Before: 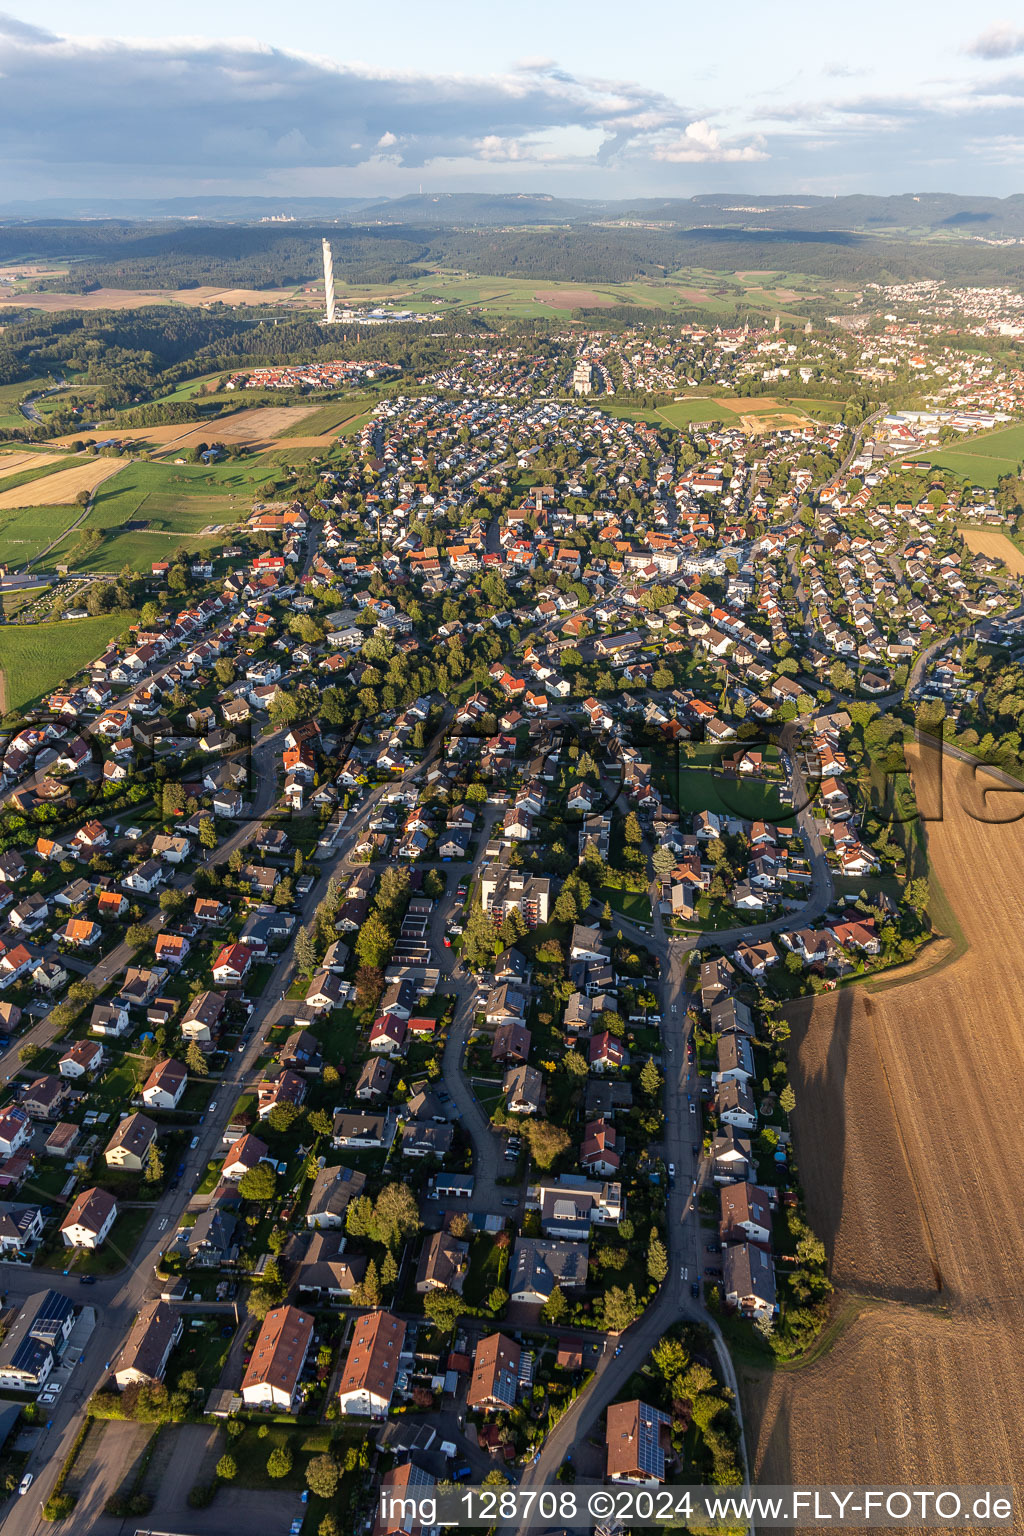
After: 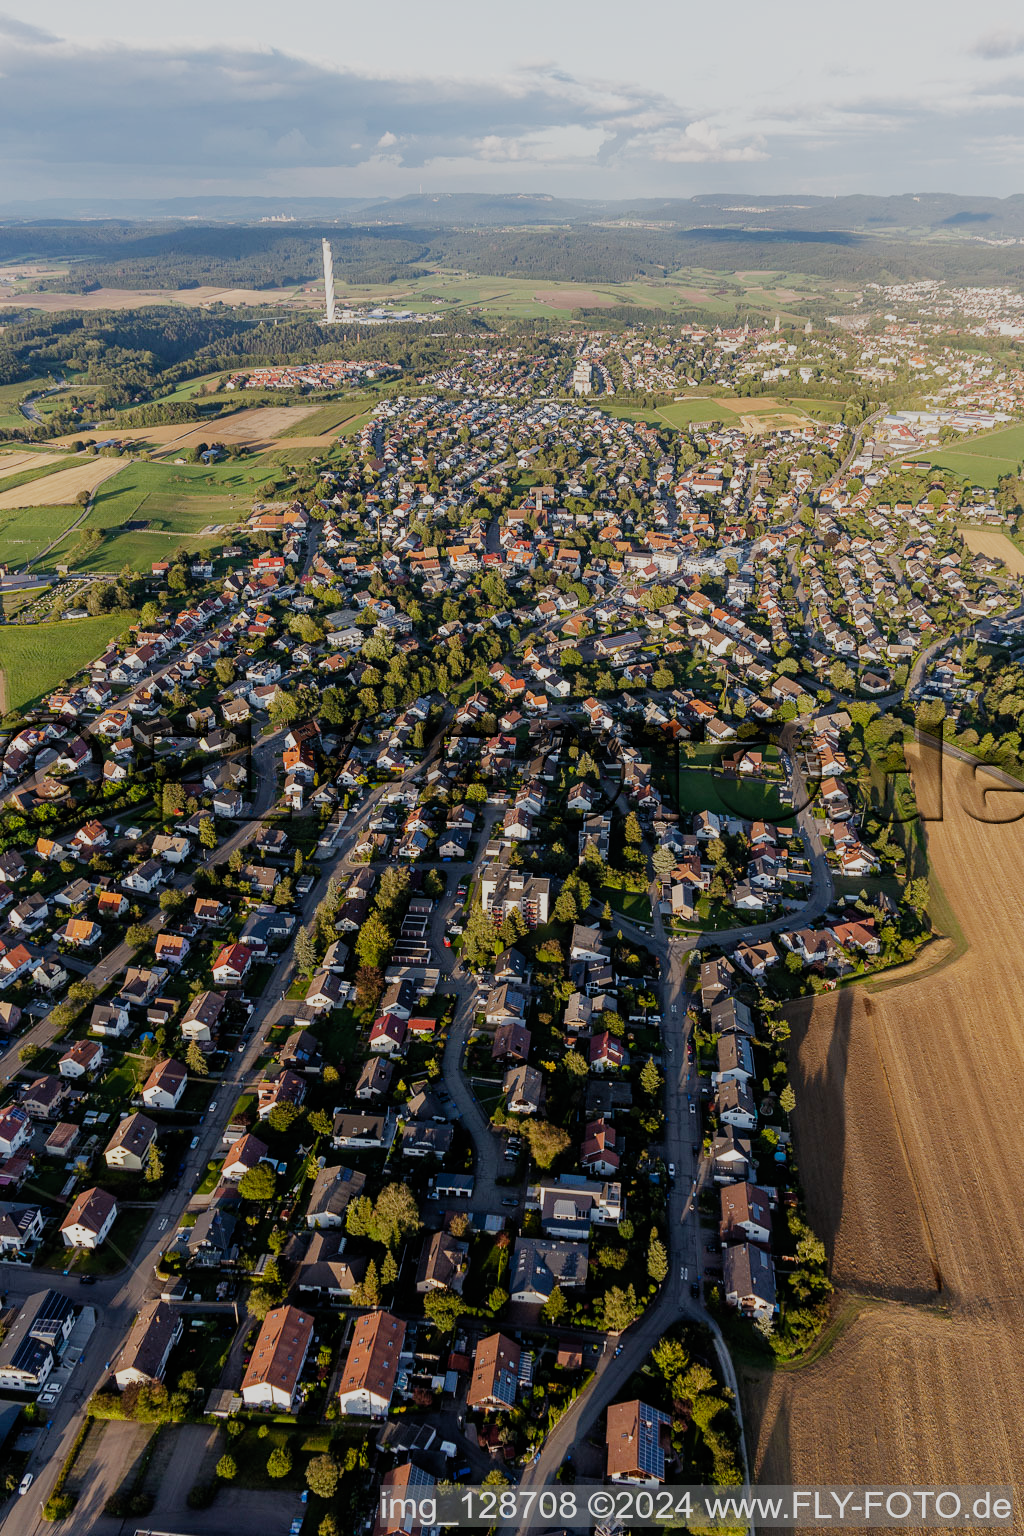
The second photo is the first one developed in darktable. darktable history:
filmic rgb: black relative exposure -7.65 EV, white relative exposure 4.56 EV, threshold 3.01 EV, hardness 3.61, add noise in highlights 0.001, preserve chrominance no, color science v3 (2019), use custom middle-gray values true, contrast in highlights soft, enable highlight reconstruction true
